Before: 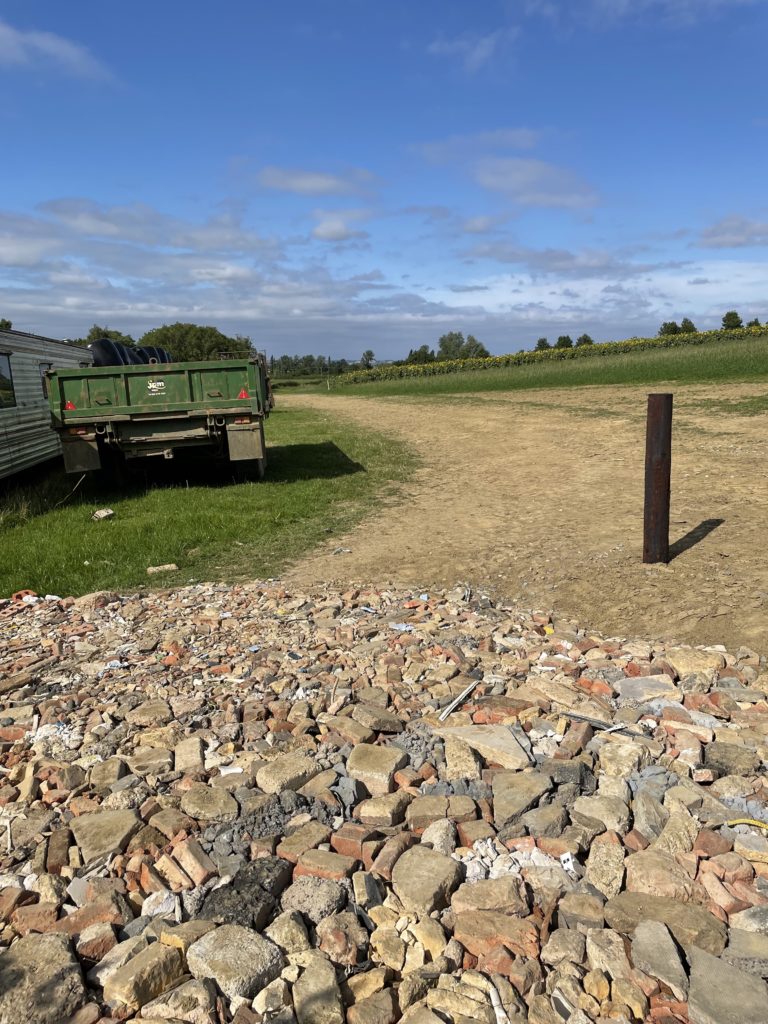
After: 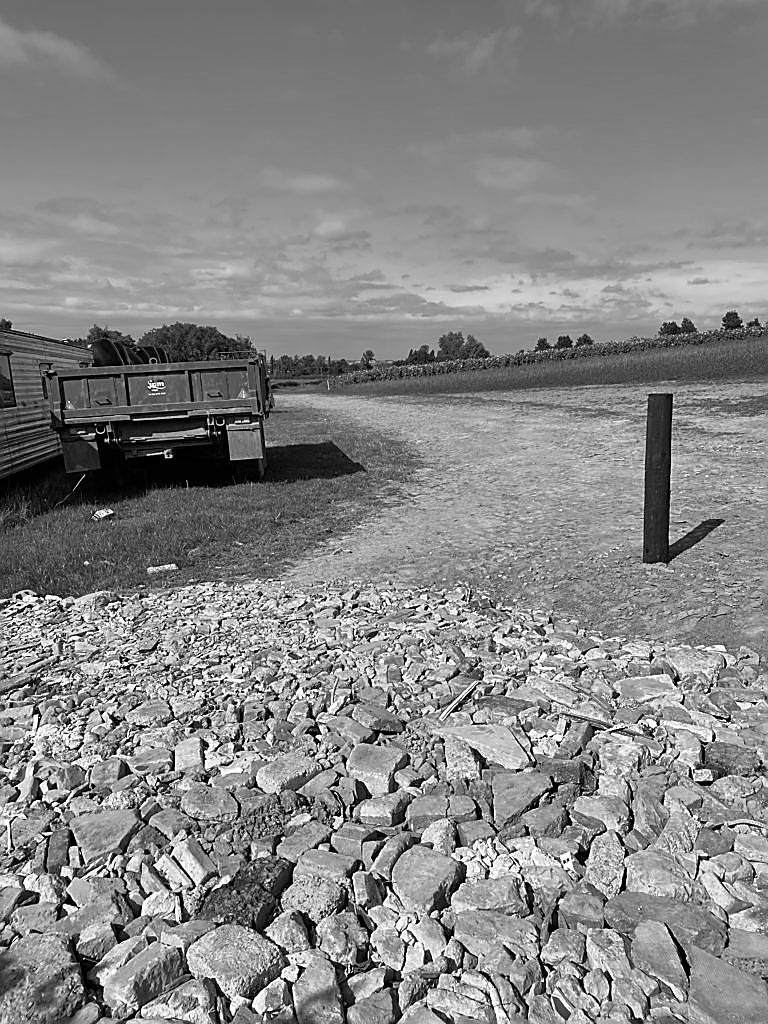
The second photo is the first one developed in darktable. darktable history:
sharpen: radius 1.4, amount 1.25, threshold 0.7
color zones: curves: ch0 [(0.004, 0.588) (0.116, 0.636) (0.259, 0.476) (0.423, 0.464) (0.75, 0.5)]; ch1 [(0, 0) (0.143, 0) (0.286, 0) (0.429, 0) (0.571, 0) (0.714, 0) (0.857, 0)]
shadows and highlights: shadows 24.5, highlights -78.15, soften with gaussian
